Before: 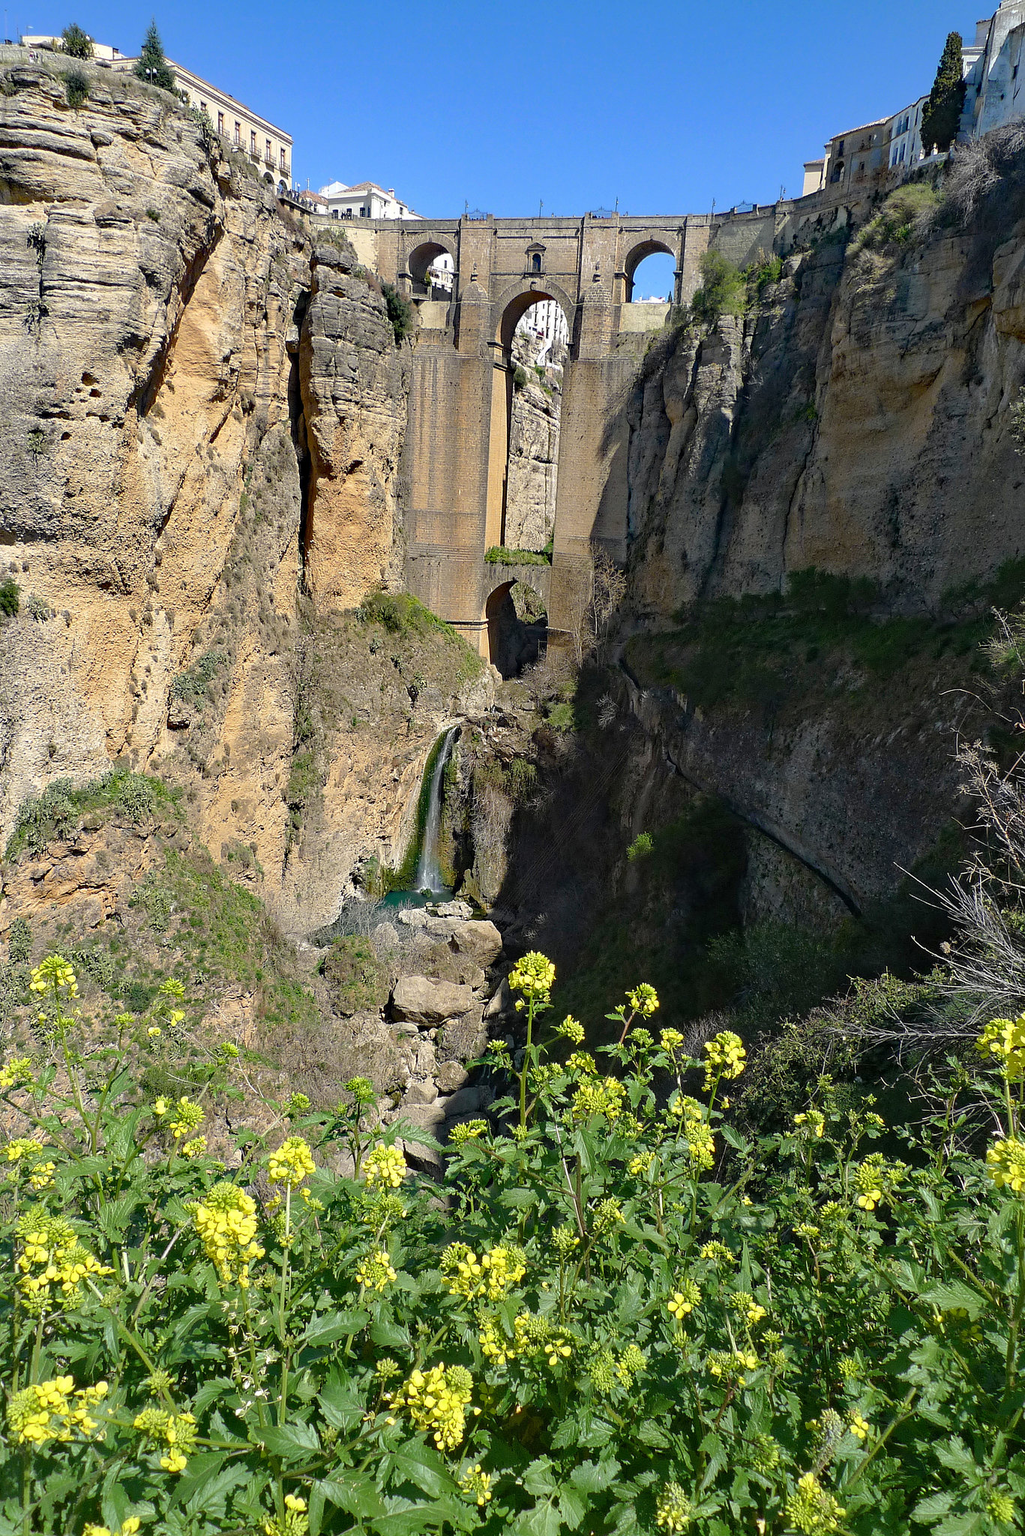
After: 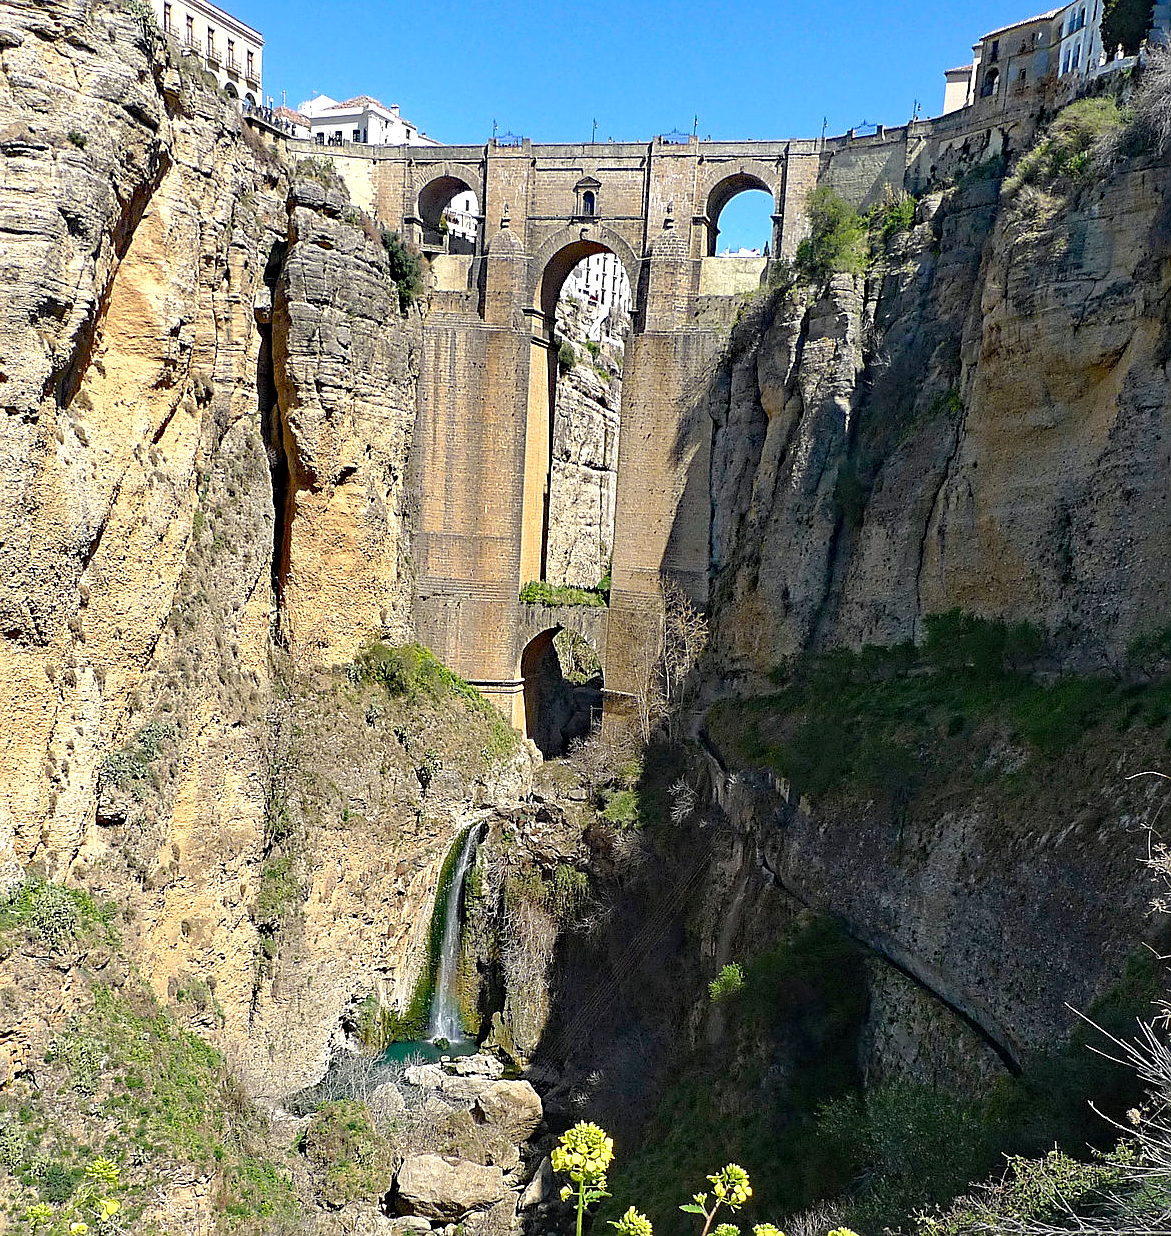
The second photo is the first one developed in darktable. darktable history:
exposure: black level correction 0.001, exposure 0.498 EV, compensate exposure bias true, compensate highlight preservation false
haze removal: compatibility mode true, adaptive false
crop and rotate: left 9.357%, top 7.216%, right 4.957%, bottom 32.389%
sharpen: amount 0.493
